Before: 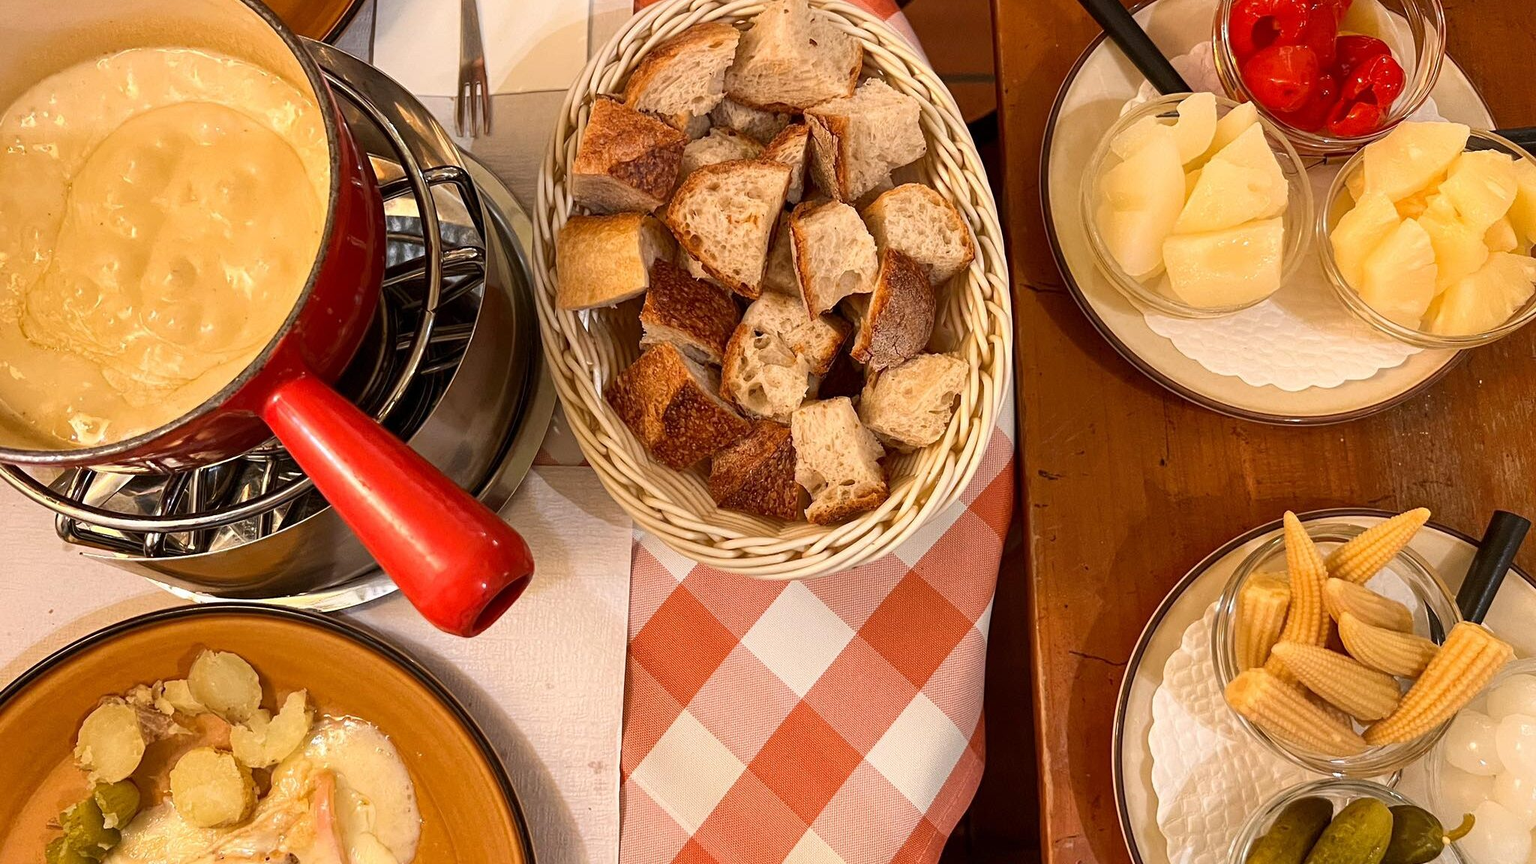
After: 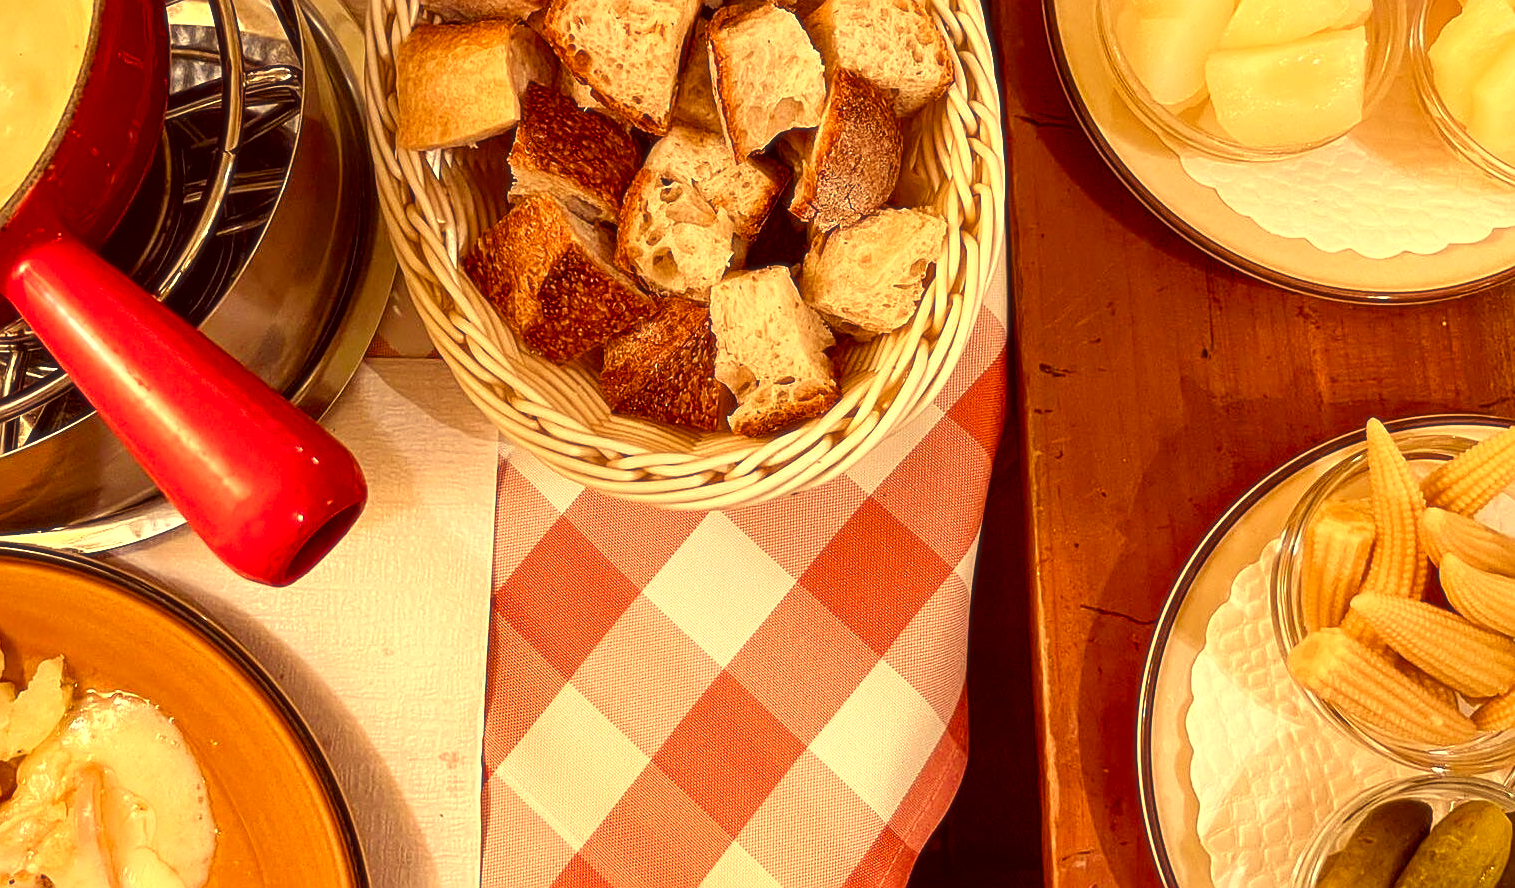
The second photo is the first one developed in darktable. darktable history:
sharpen: on, module defaults
color correction: highlights a* 10.12, highlights b* 39.04, shadows a* 14.62, shadows b* 3.37
color balance rgb: perceptual saturation grading › global saturation 20%, perceptual saturation grading › highlights -50%, perceptual saturation grading › shadows 30%, perceptual brilliance grading › global brilliance 10%, perceptual brilliance grading › shadows 15%
crop: left 16.871%, top 22.857%, right 9.116%
soften: size 10%, saturation 50%, brightness 0.2 EV, mix 10%
